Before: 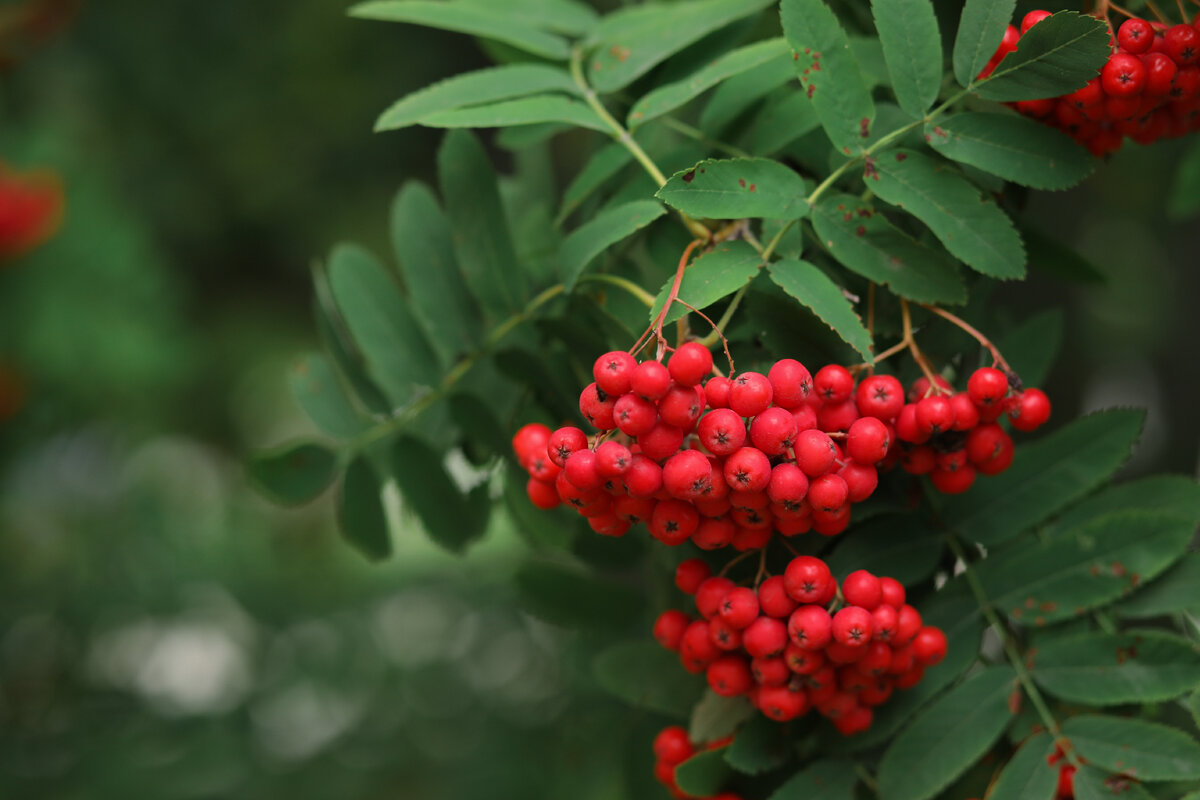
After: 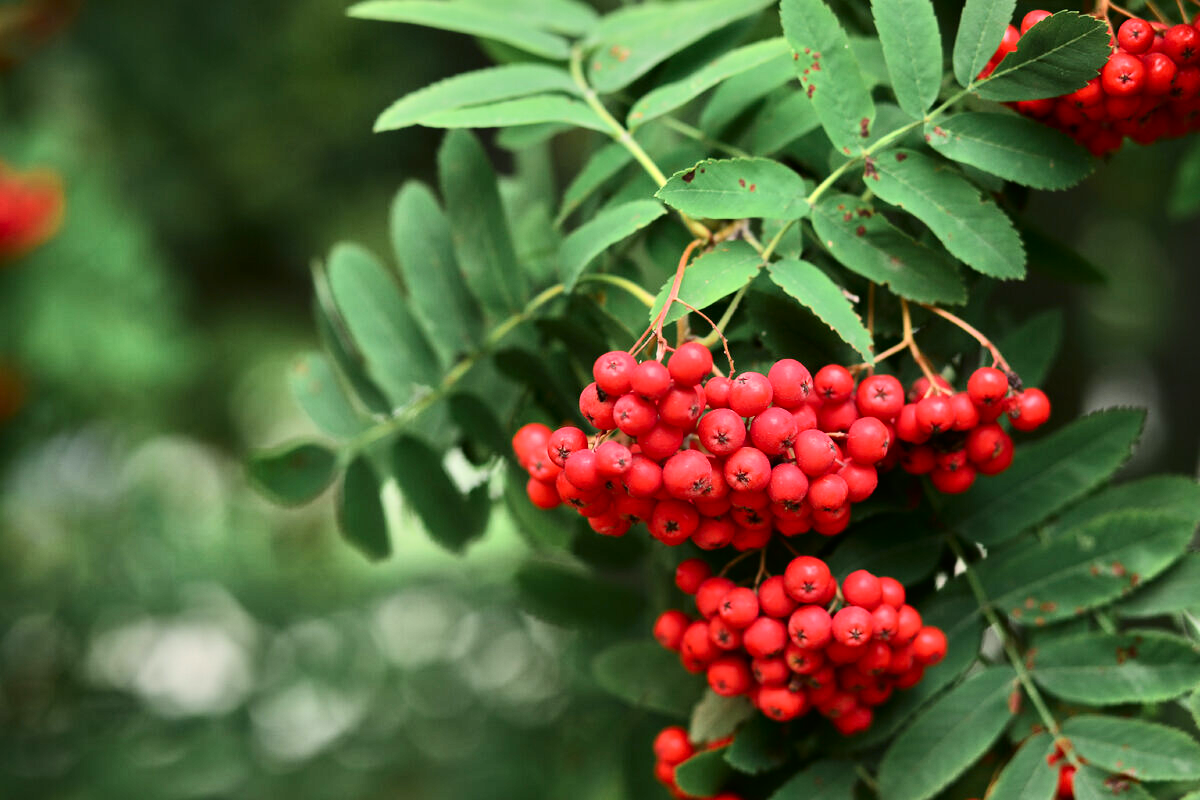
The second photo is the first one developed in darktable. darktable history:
contrast brightness saturation: contrast 0.28
tone equalizer: -7 EV 0.15 EV, -6 EV 0.6 EV, -5 EV 1.15 EV, -4 EV 1.33 EV, -3 EV 1.15 EV, -2 EV 0.6 EV, -1 EV 0.15 EV, mask exposure compensation -0.5 EV
